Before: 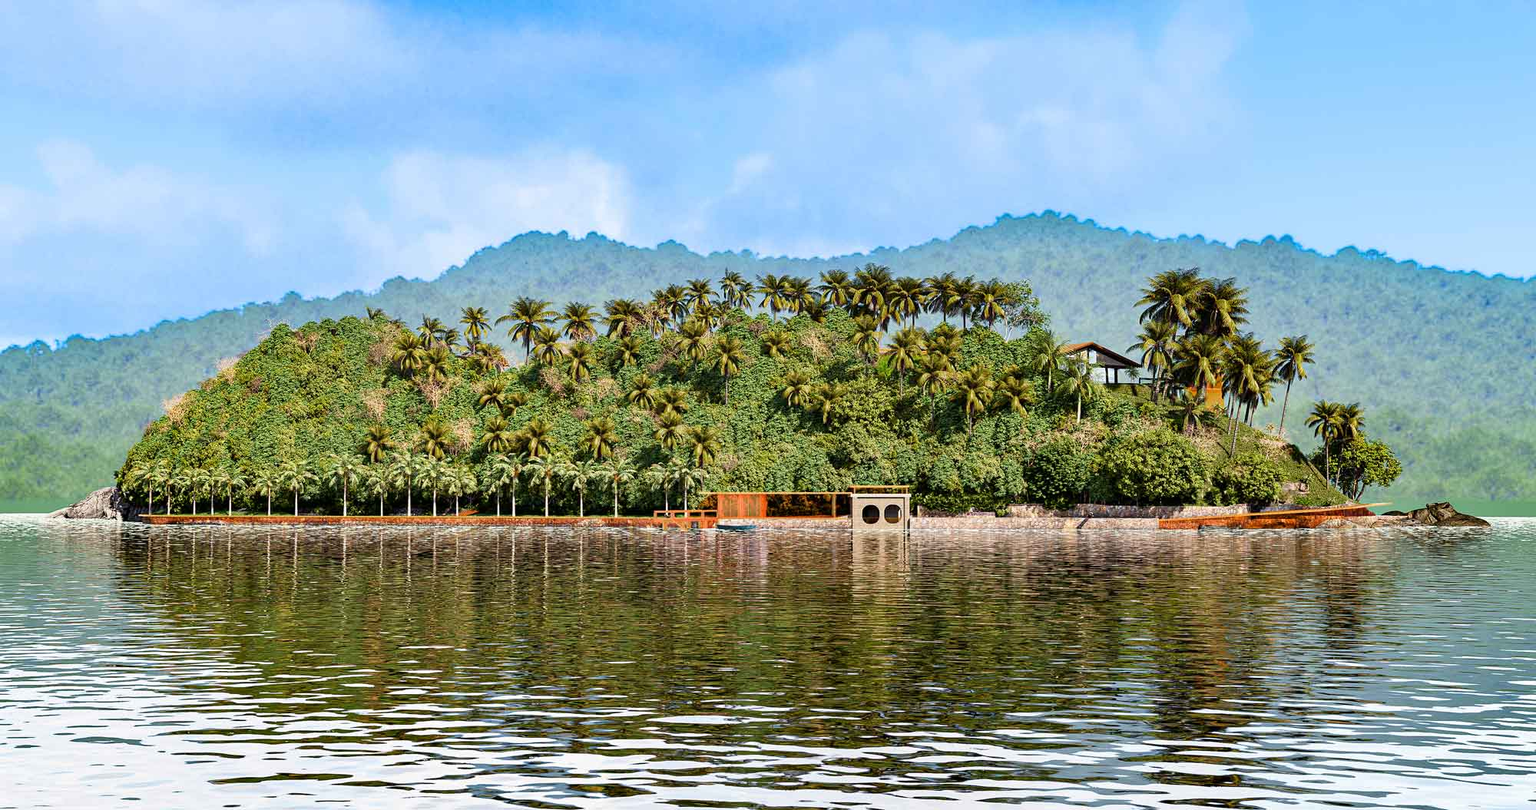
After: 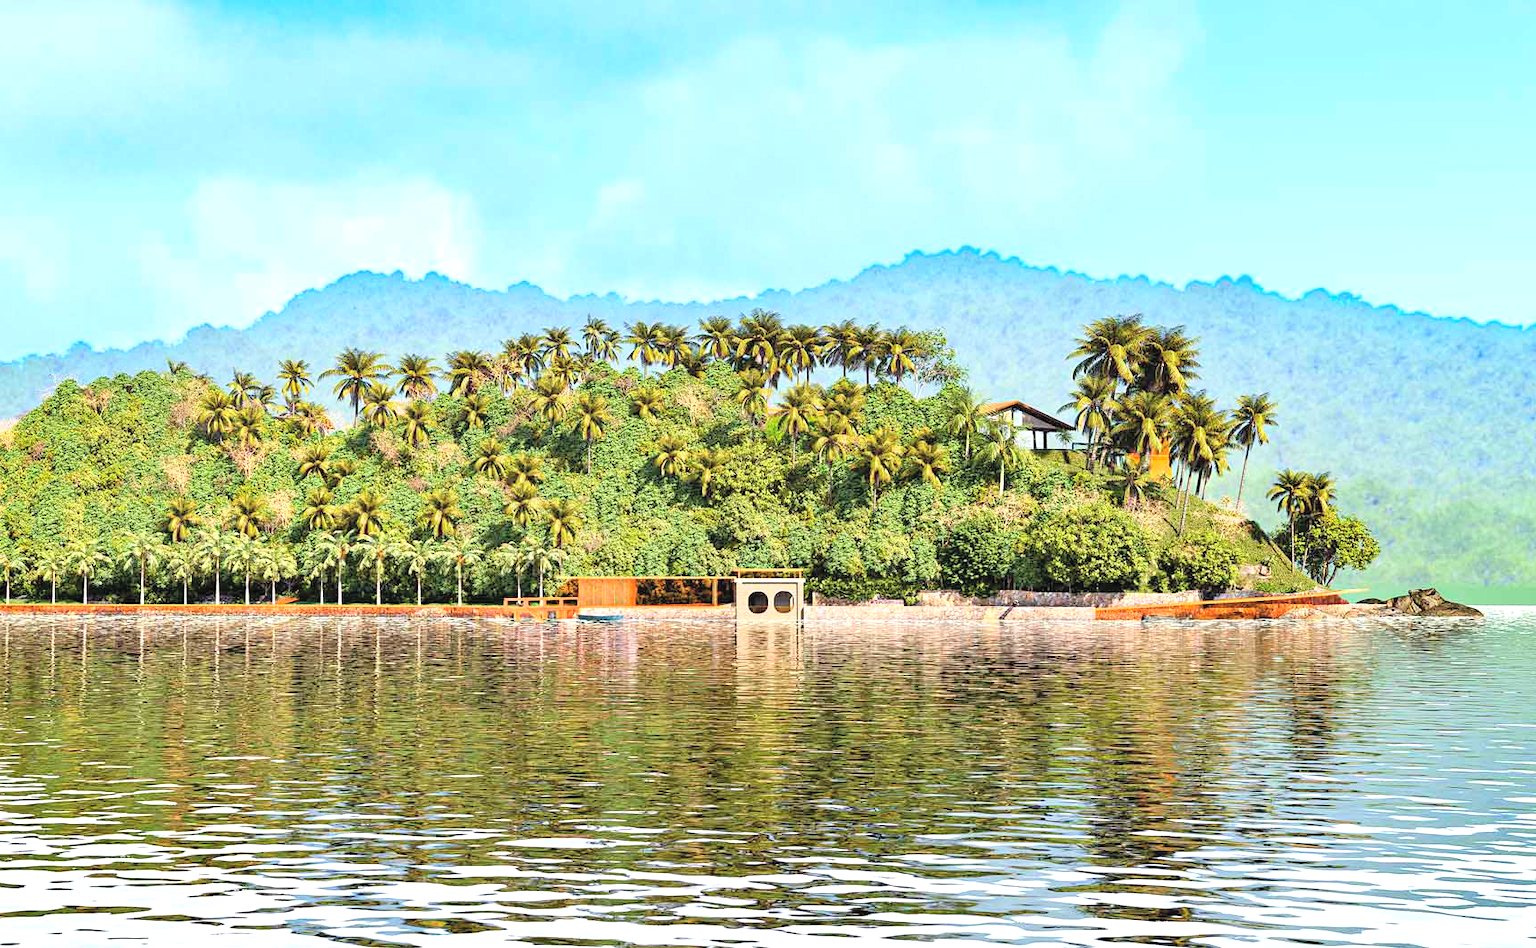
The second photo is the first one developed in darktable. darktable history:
crop and rotate: left 14.591%
exposure: black level correction 0, exposure 0.5 EV, compensate exposure bias true, compensate highlight preservation false
contrast brightness saturation: contrast 0.104, brightness 0.302, saturation 0.139
